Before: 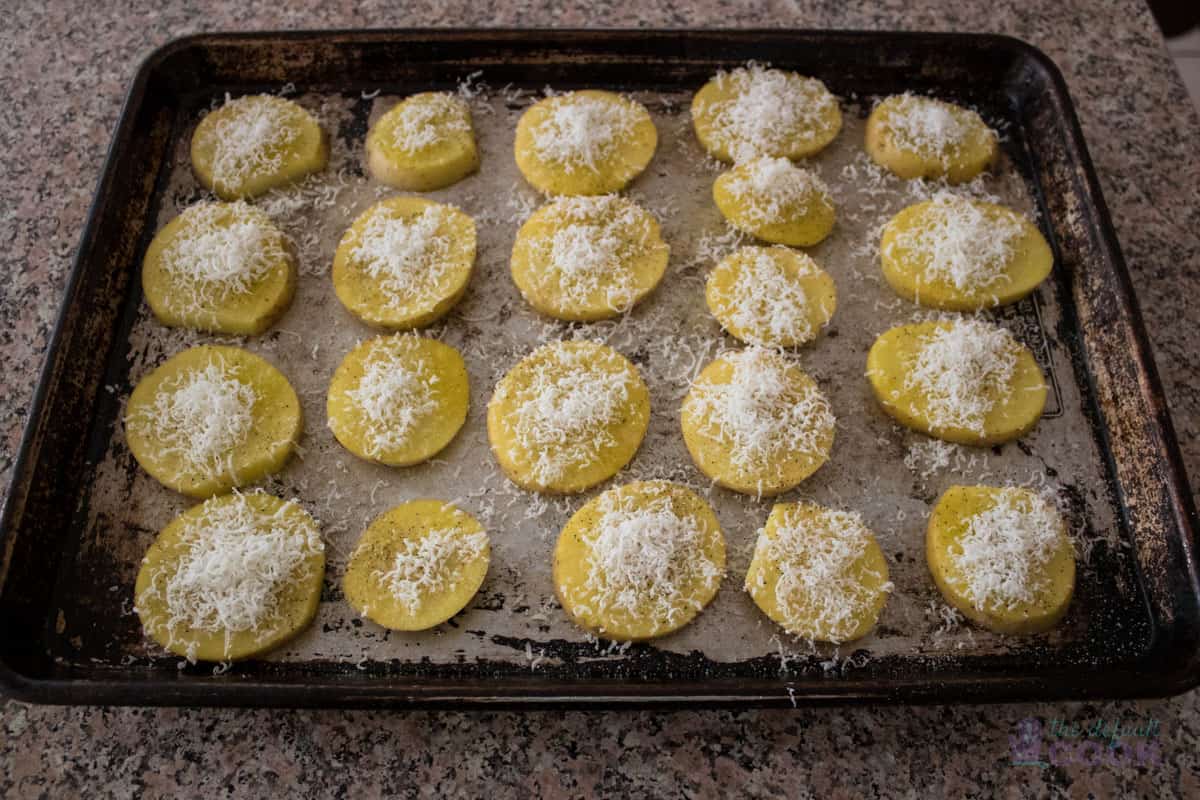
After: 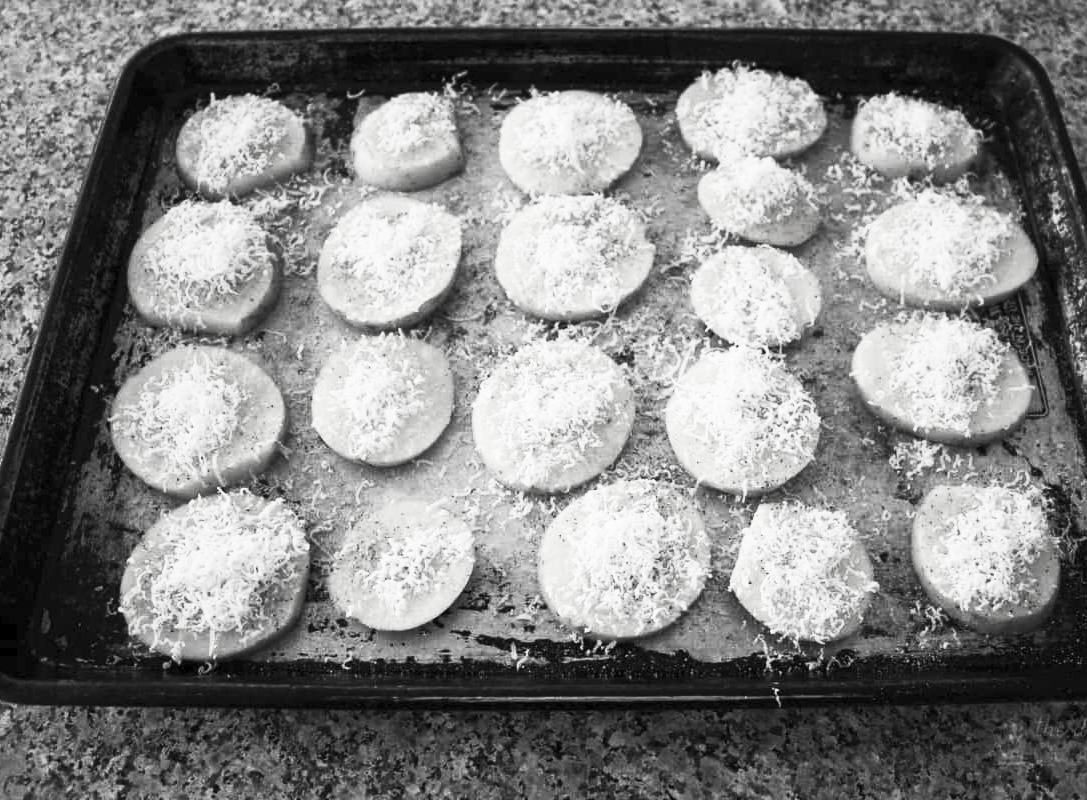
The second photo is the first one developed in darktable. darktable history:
contrast brightness saturation: contrast 0.541, brightness 0.489, saturation -0.991
crop and rotate: left 1.278%, right 8.109%
